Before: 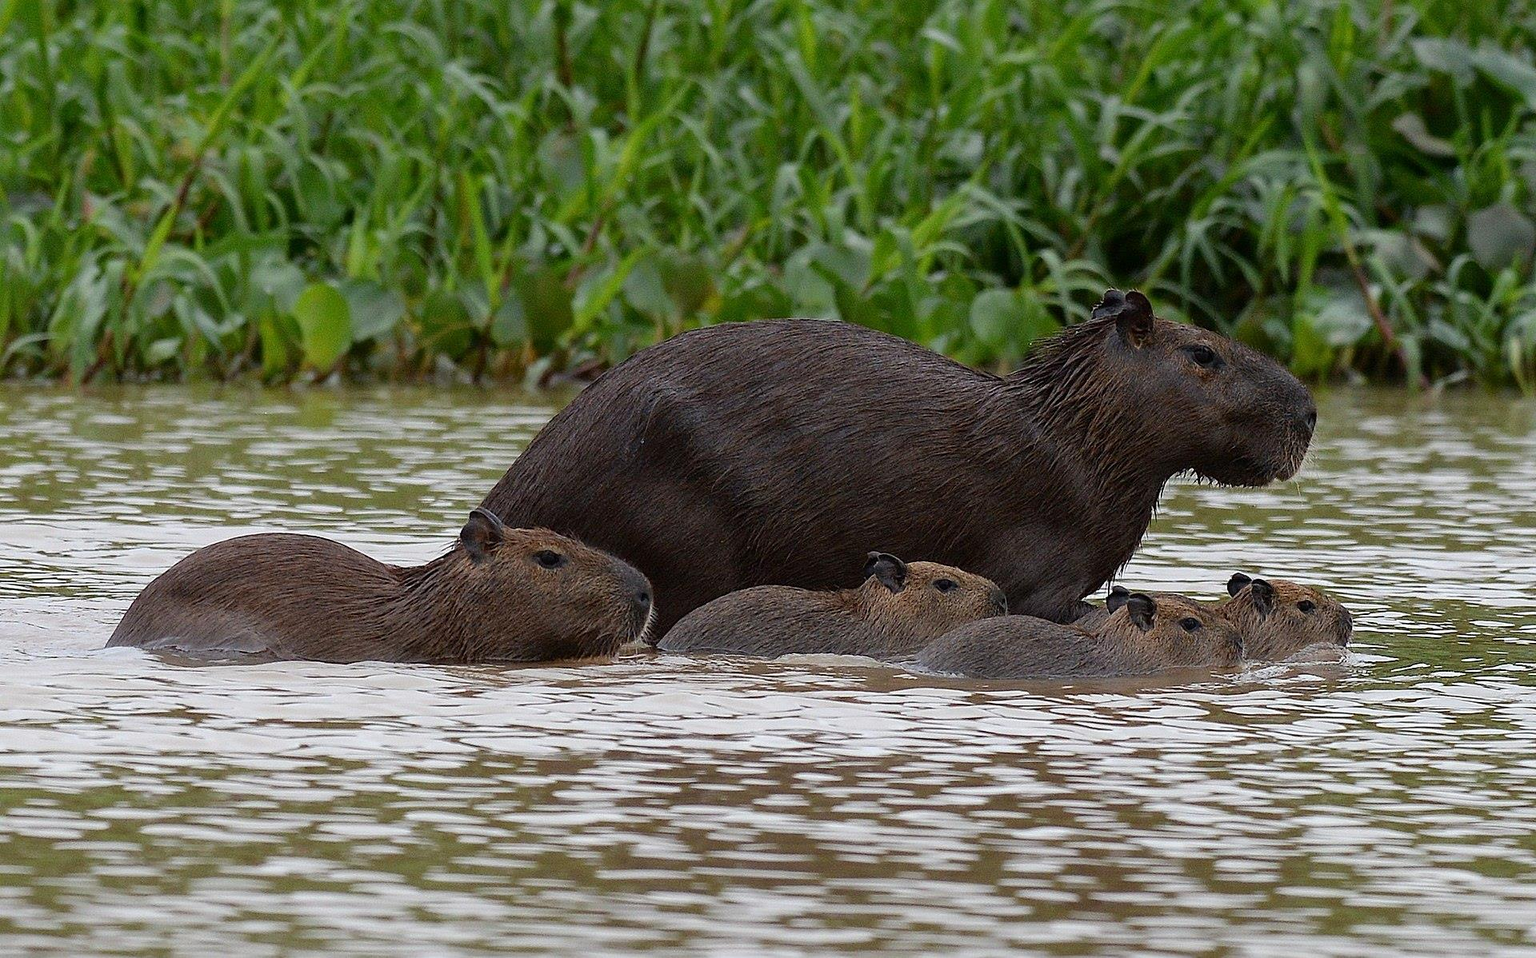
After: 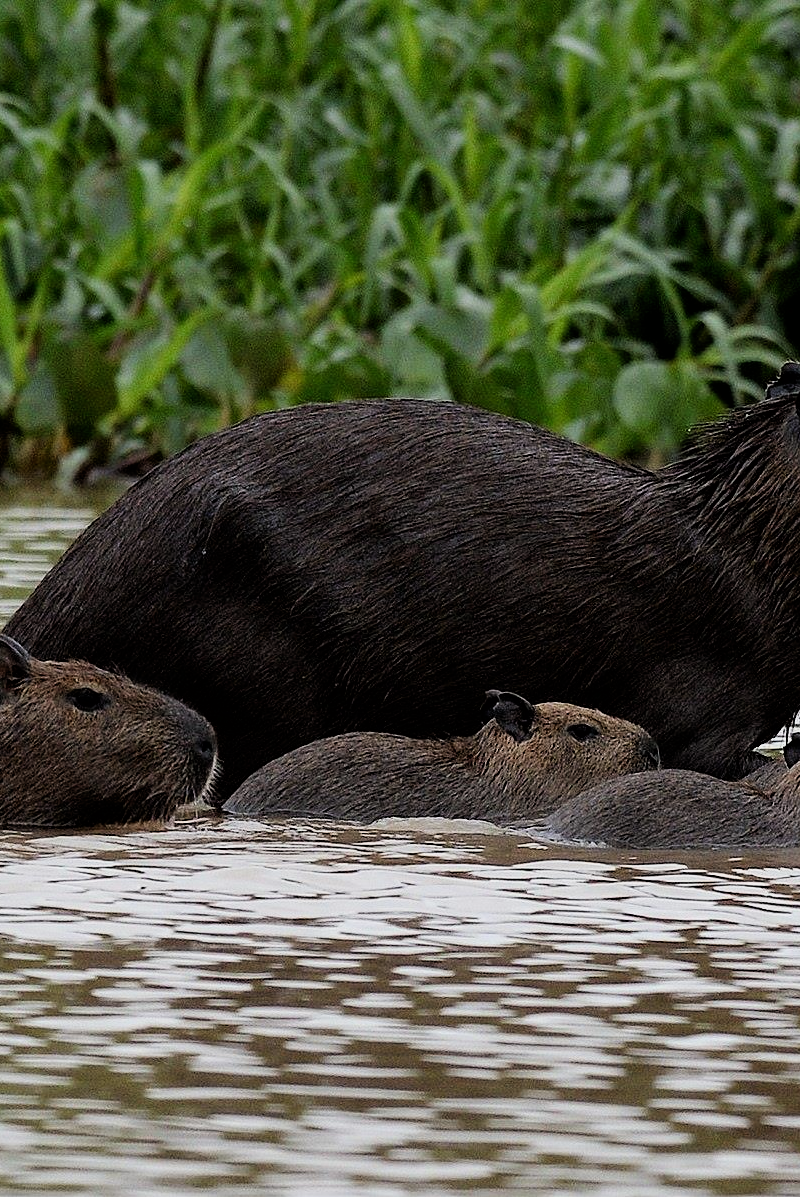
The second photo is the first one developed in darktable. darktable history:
filmic rgb: black relative exposure -16 EV, white relative exposure 6.29 EV, hardness 5.1, contrast 1.35
crop: left 31.229%, right 27.105%
white balance: emerald 1
